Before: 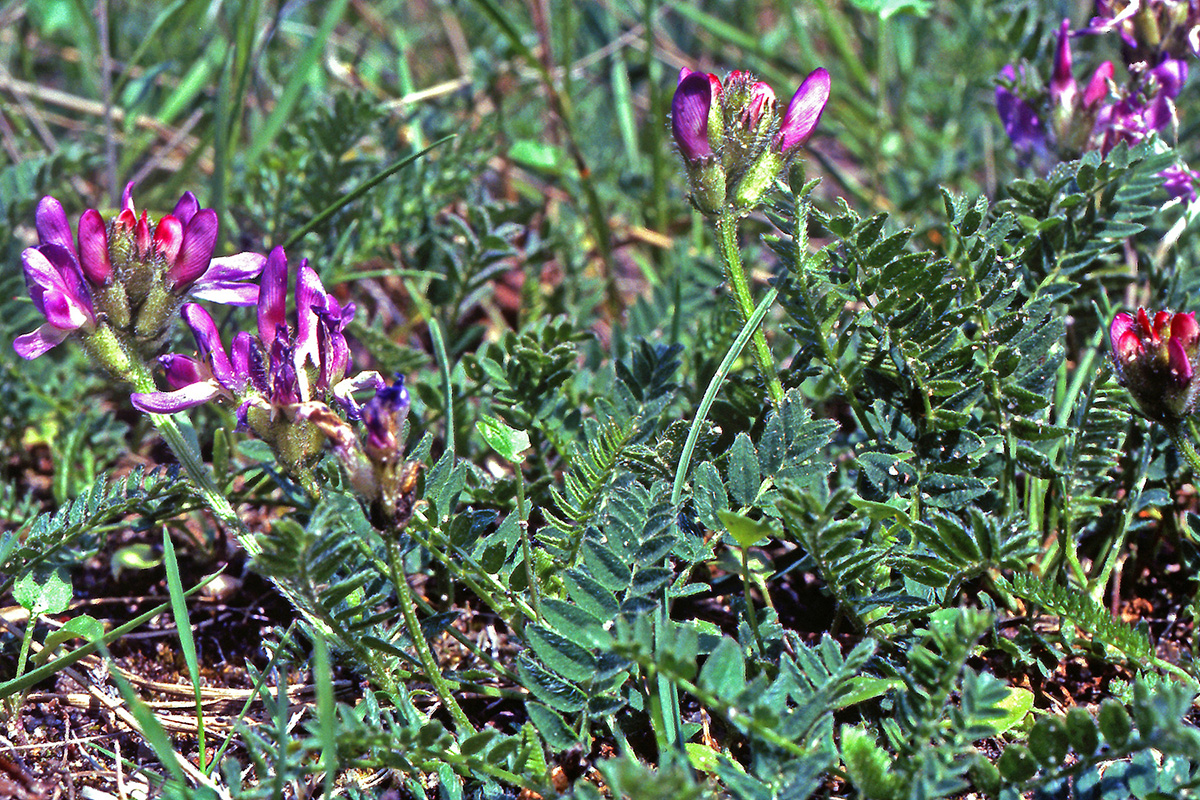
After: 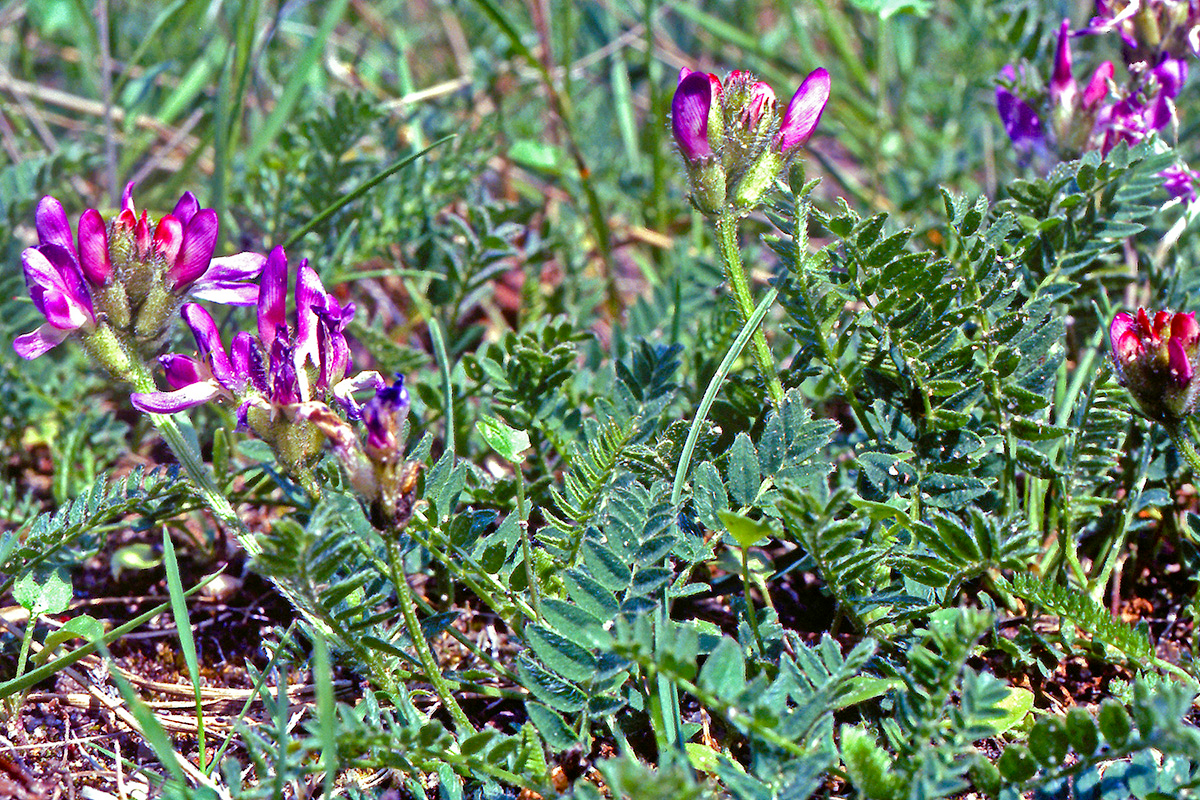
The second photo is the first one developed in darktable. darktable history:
color balance rgb: linear chroma grading › global chroma 0.686%, perceptual saturation grading › global saturation 45.403%, perceptual saturation grading › highlights -50.207%, perceptual saturation grading › shadows 30.342%, global vibrance 8.098%
